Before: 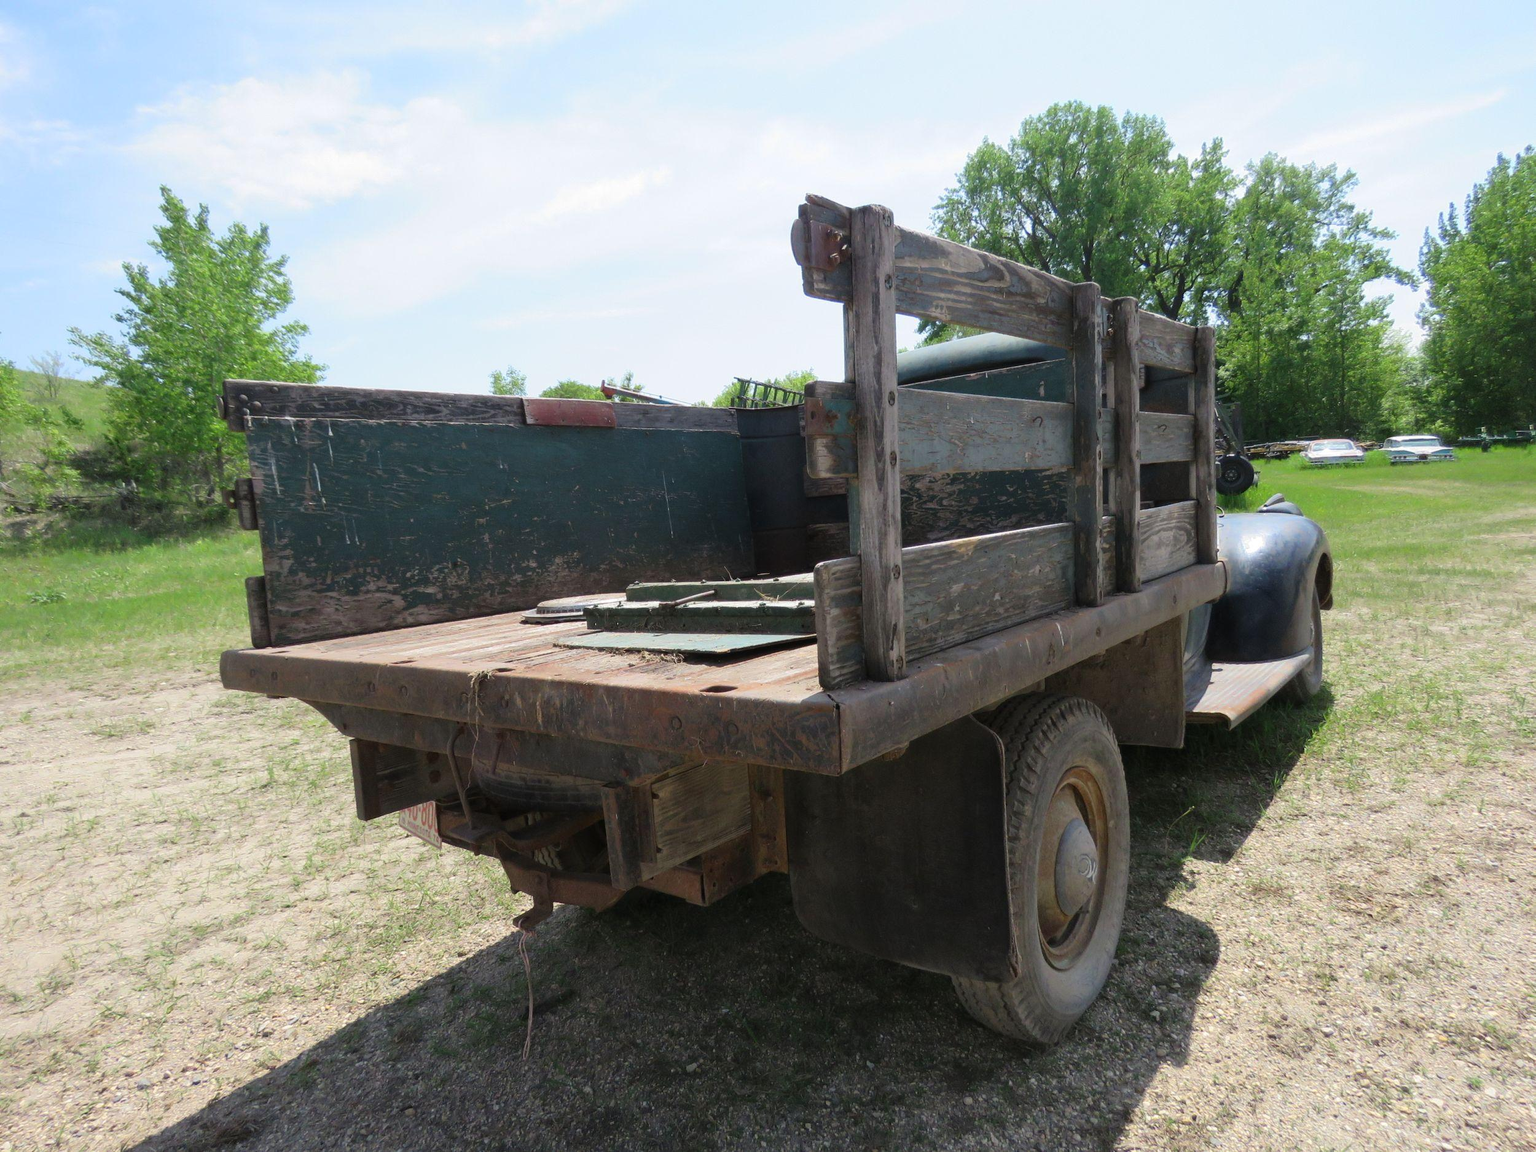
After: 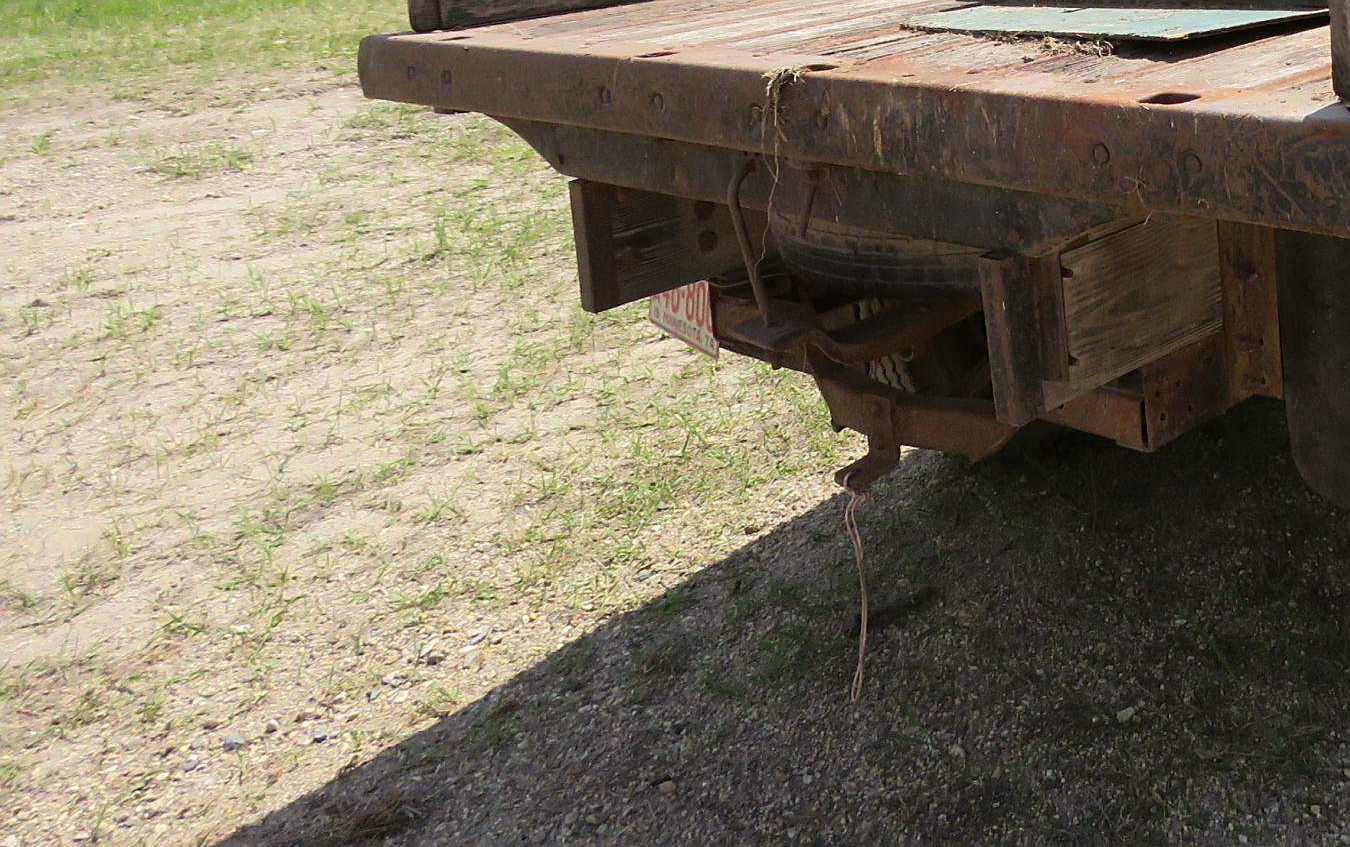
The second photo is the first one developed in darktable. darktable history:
color balance rgb: power › chroma 0.696%, power › hue 60°, linear chroma grading › shadows -8.328%, linear chroma grading › global chroma 9.8%, perceptual saturation grading › global saturation 0.45%, global vibrance 9.827%
crop and rotate: top 54.613%, right 45.999%, bottom 0.197%
sharpen: amount 0.495
